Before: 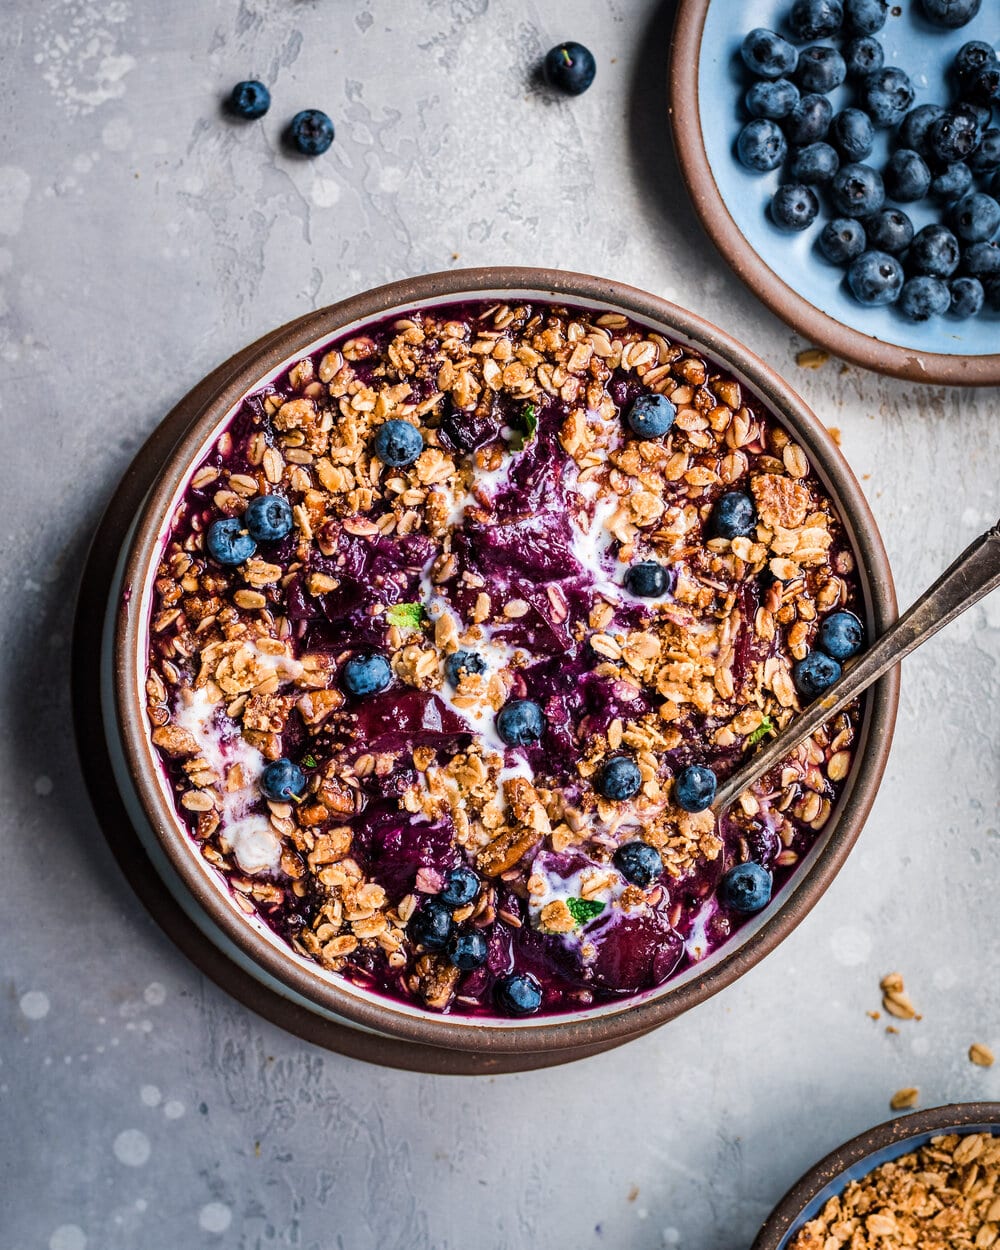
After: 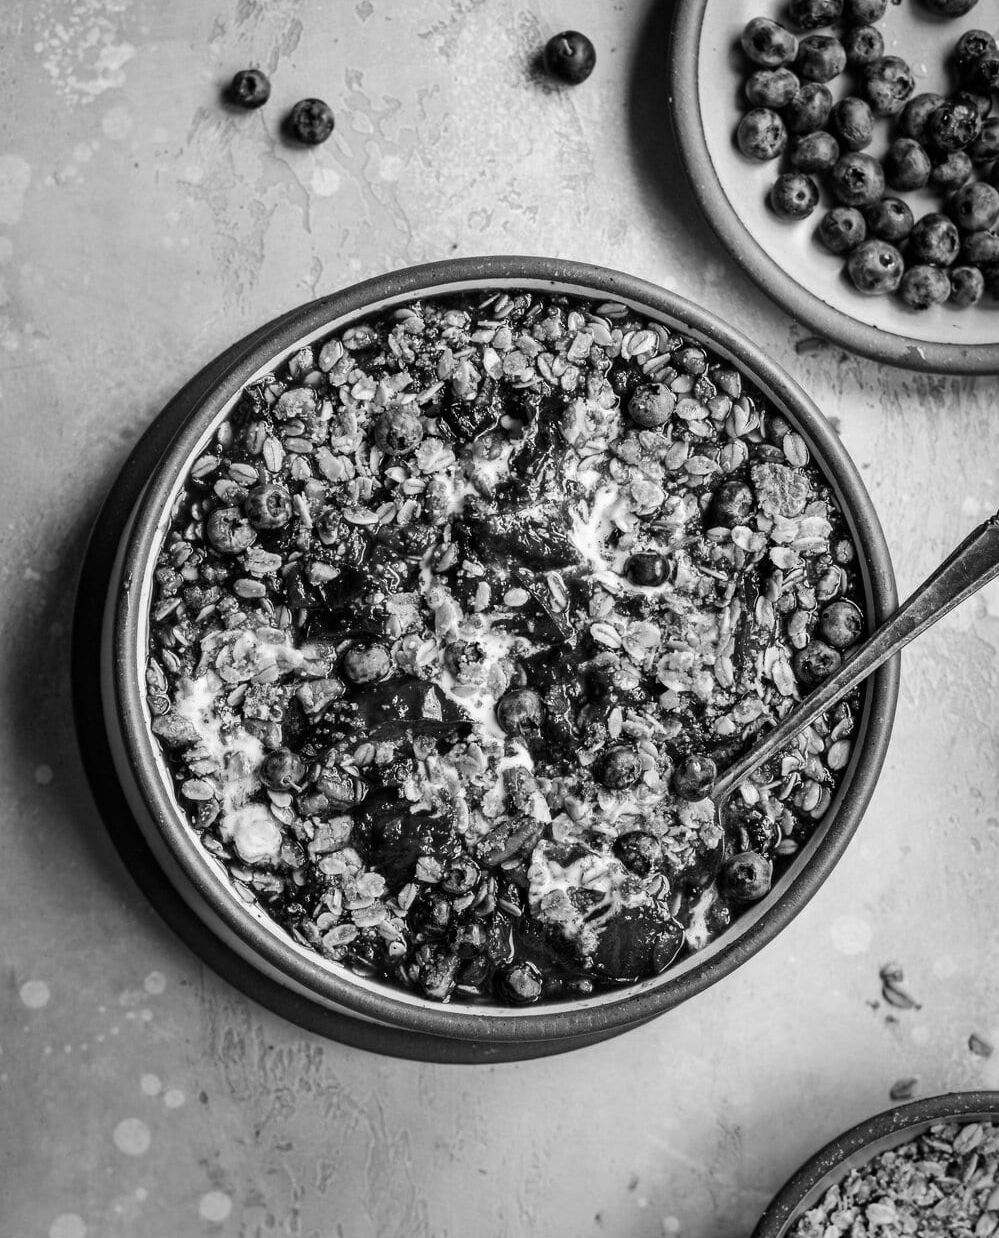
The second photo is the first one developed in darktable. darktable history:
crop: top 0.914%, right 0.081%
color calibration: output gray [0.28, 0.41, 0.31, 0], illuminant as shot in camera, x 0.358, y 0.373, temperature 4628.91 K
base curve: curves: ch0 [(0, 0) (0.297, 0.298) (1, 1)], preserve colors none
